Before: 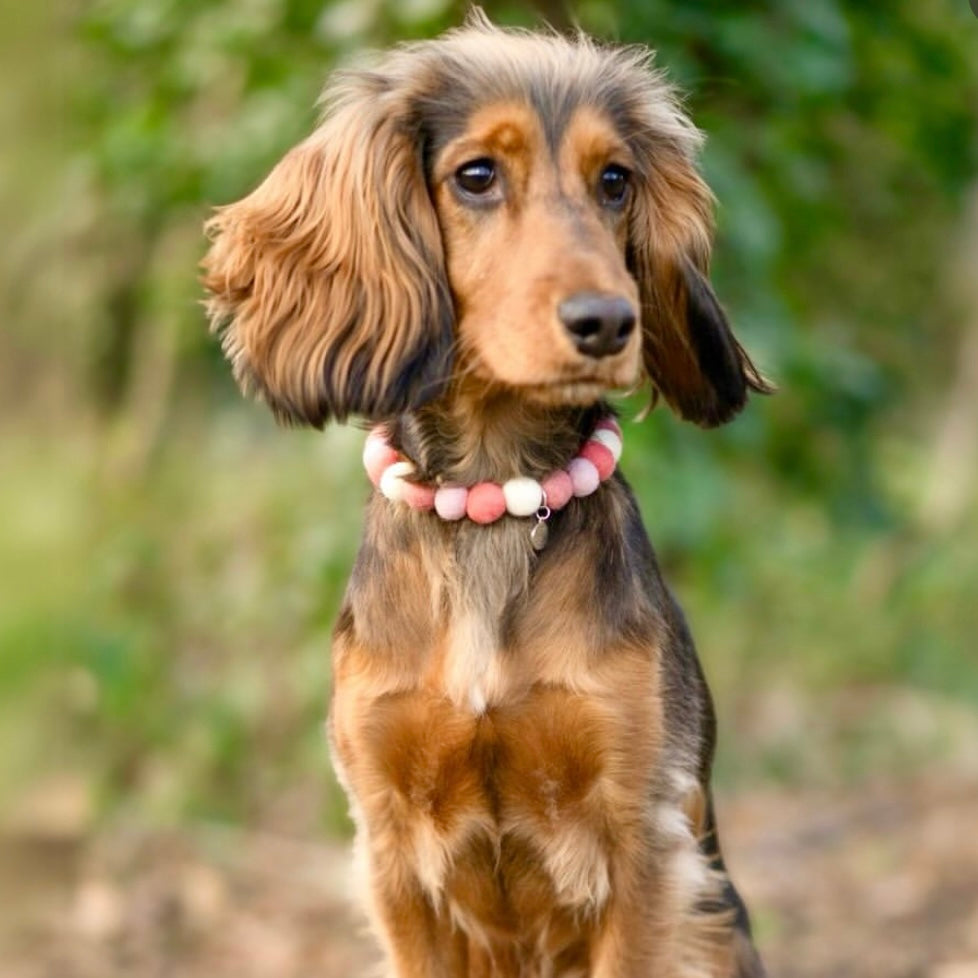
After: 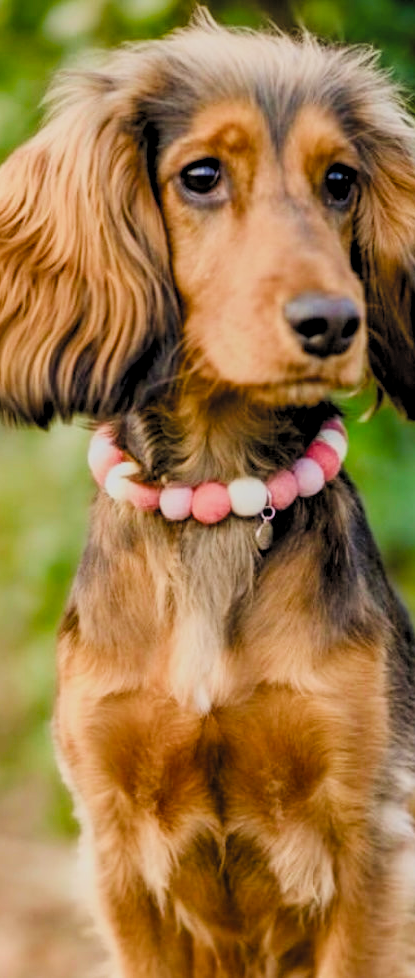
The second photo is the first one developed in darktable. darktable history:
filmic rgb: black relative exposure -4.31 EV, white relative exposure 4.56 EV, hardness 2.39, contrast 1.056, color science v5 (2021), iterations of high-quality reconstruction 10, contrast in shadows safe, contrast in highlights safe
color balance rgb: highlights gain › chroma 0.128%, highlights gain › hue 331.93°, perceptual saturation grading › global saturation 30.438%, global vibrance 22.895%
crop: left 28.161%, right 29.32%
color correction: highlights b* -0.018
exposure: exposure -0.004 EV, compensate highlight preservation false
local contrast: on, module defaults
shadows and highlights: shadows -1.1, highlights 40.51
